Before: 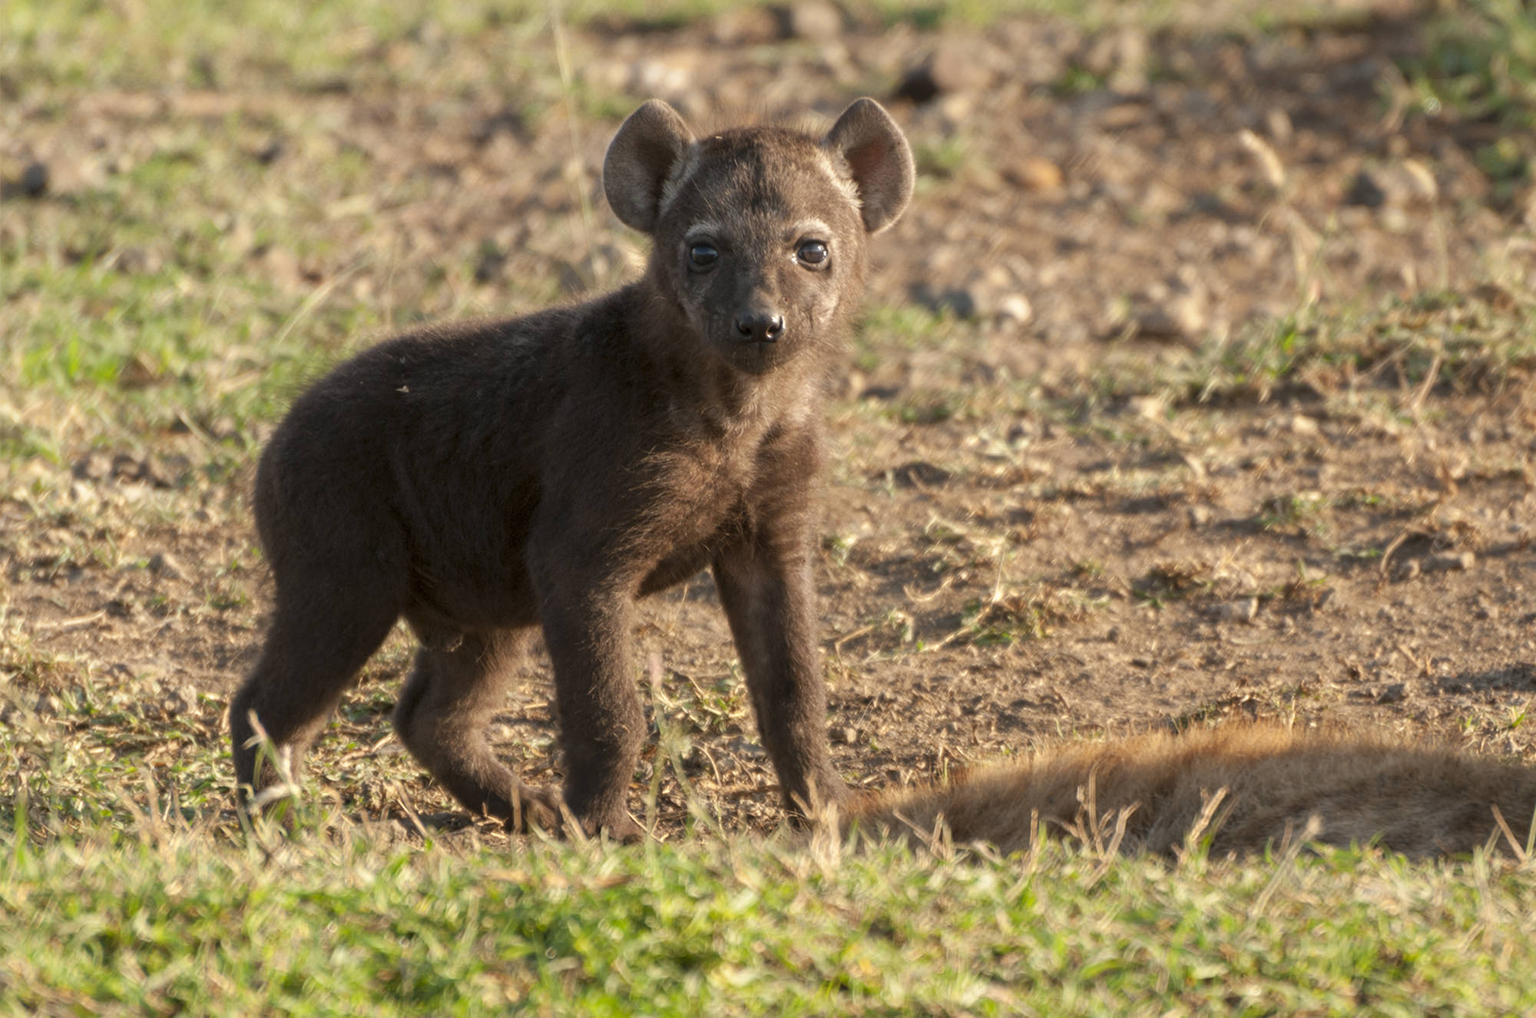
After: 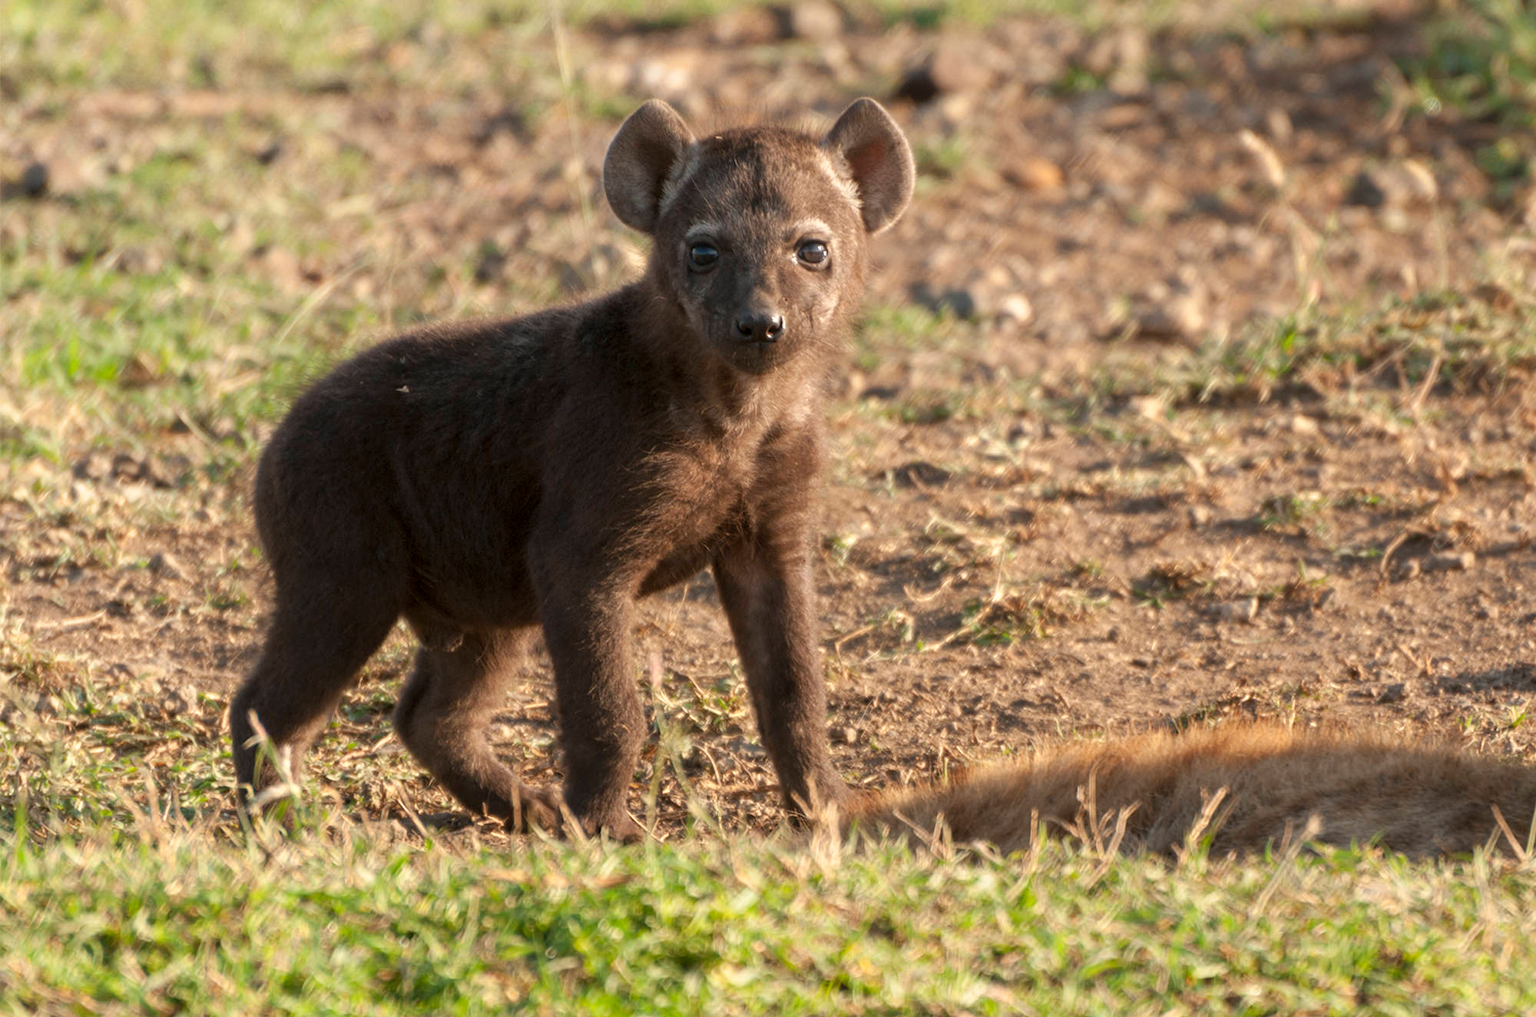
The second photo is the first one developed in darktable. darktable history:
shadows and highlights: shadows -0.1, highlights 40.29
